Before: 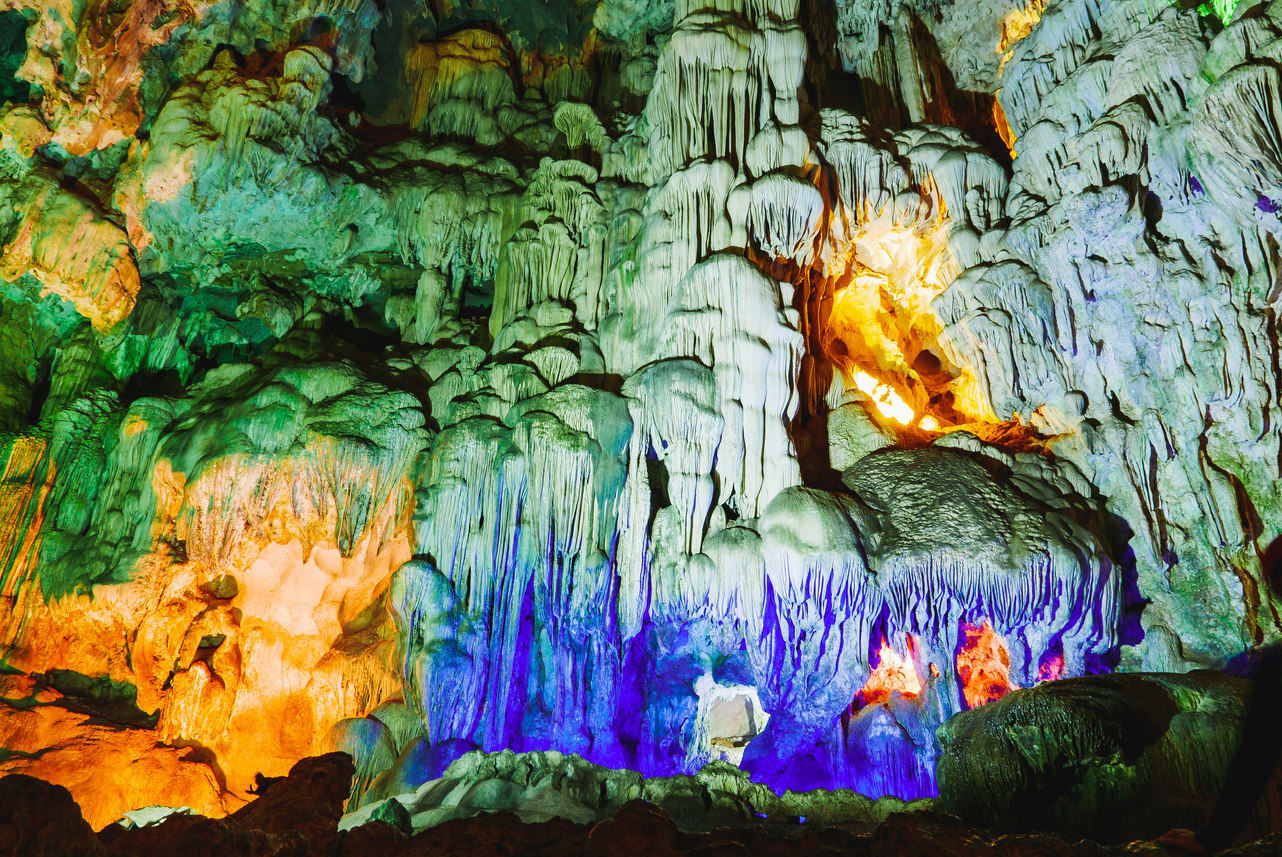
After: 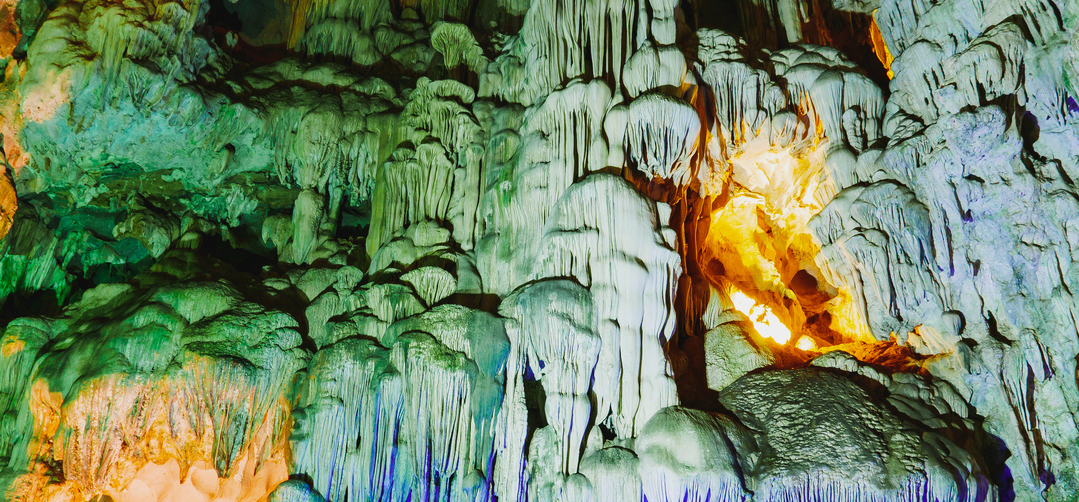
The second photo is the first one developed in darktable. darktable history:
exposure: exposure -0.155 EV, compensate exposure bias true, compensate highlight preservation false
crop and rotate: left 9.622%, top 9.391%, right 6.208%, bottom 32%
